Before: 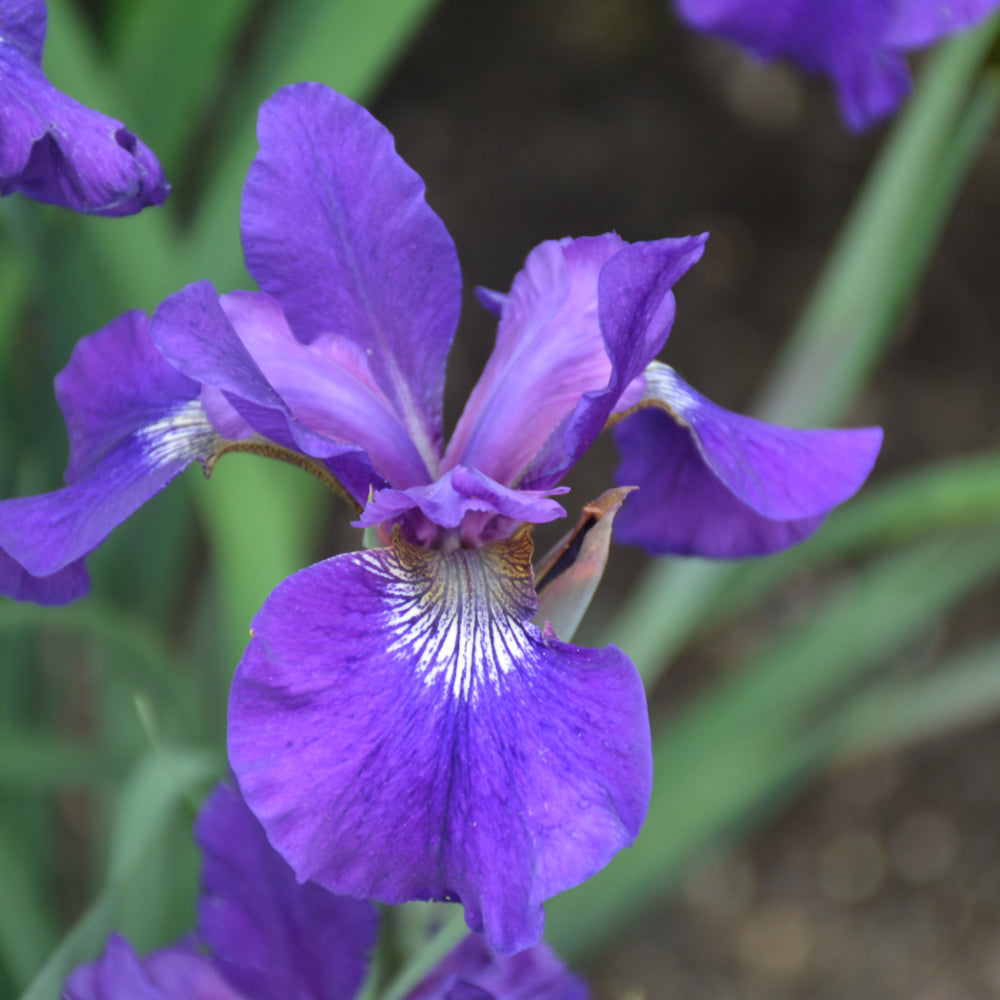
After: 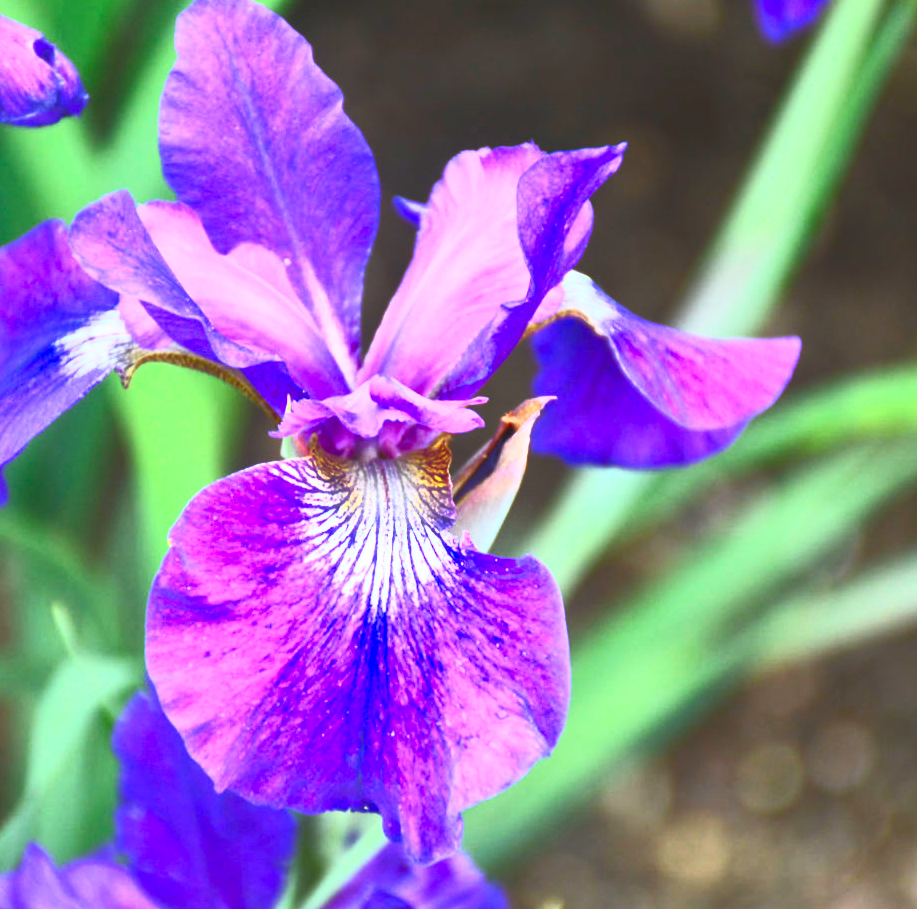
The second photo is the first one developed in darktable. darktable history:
contrast brightness saturation: contrast 0.987, brightness 0.991, saturation 0.993
crop and rotate: left 8.216%, top 9.1%
